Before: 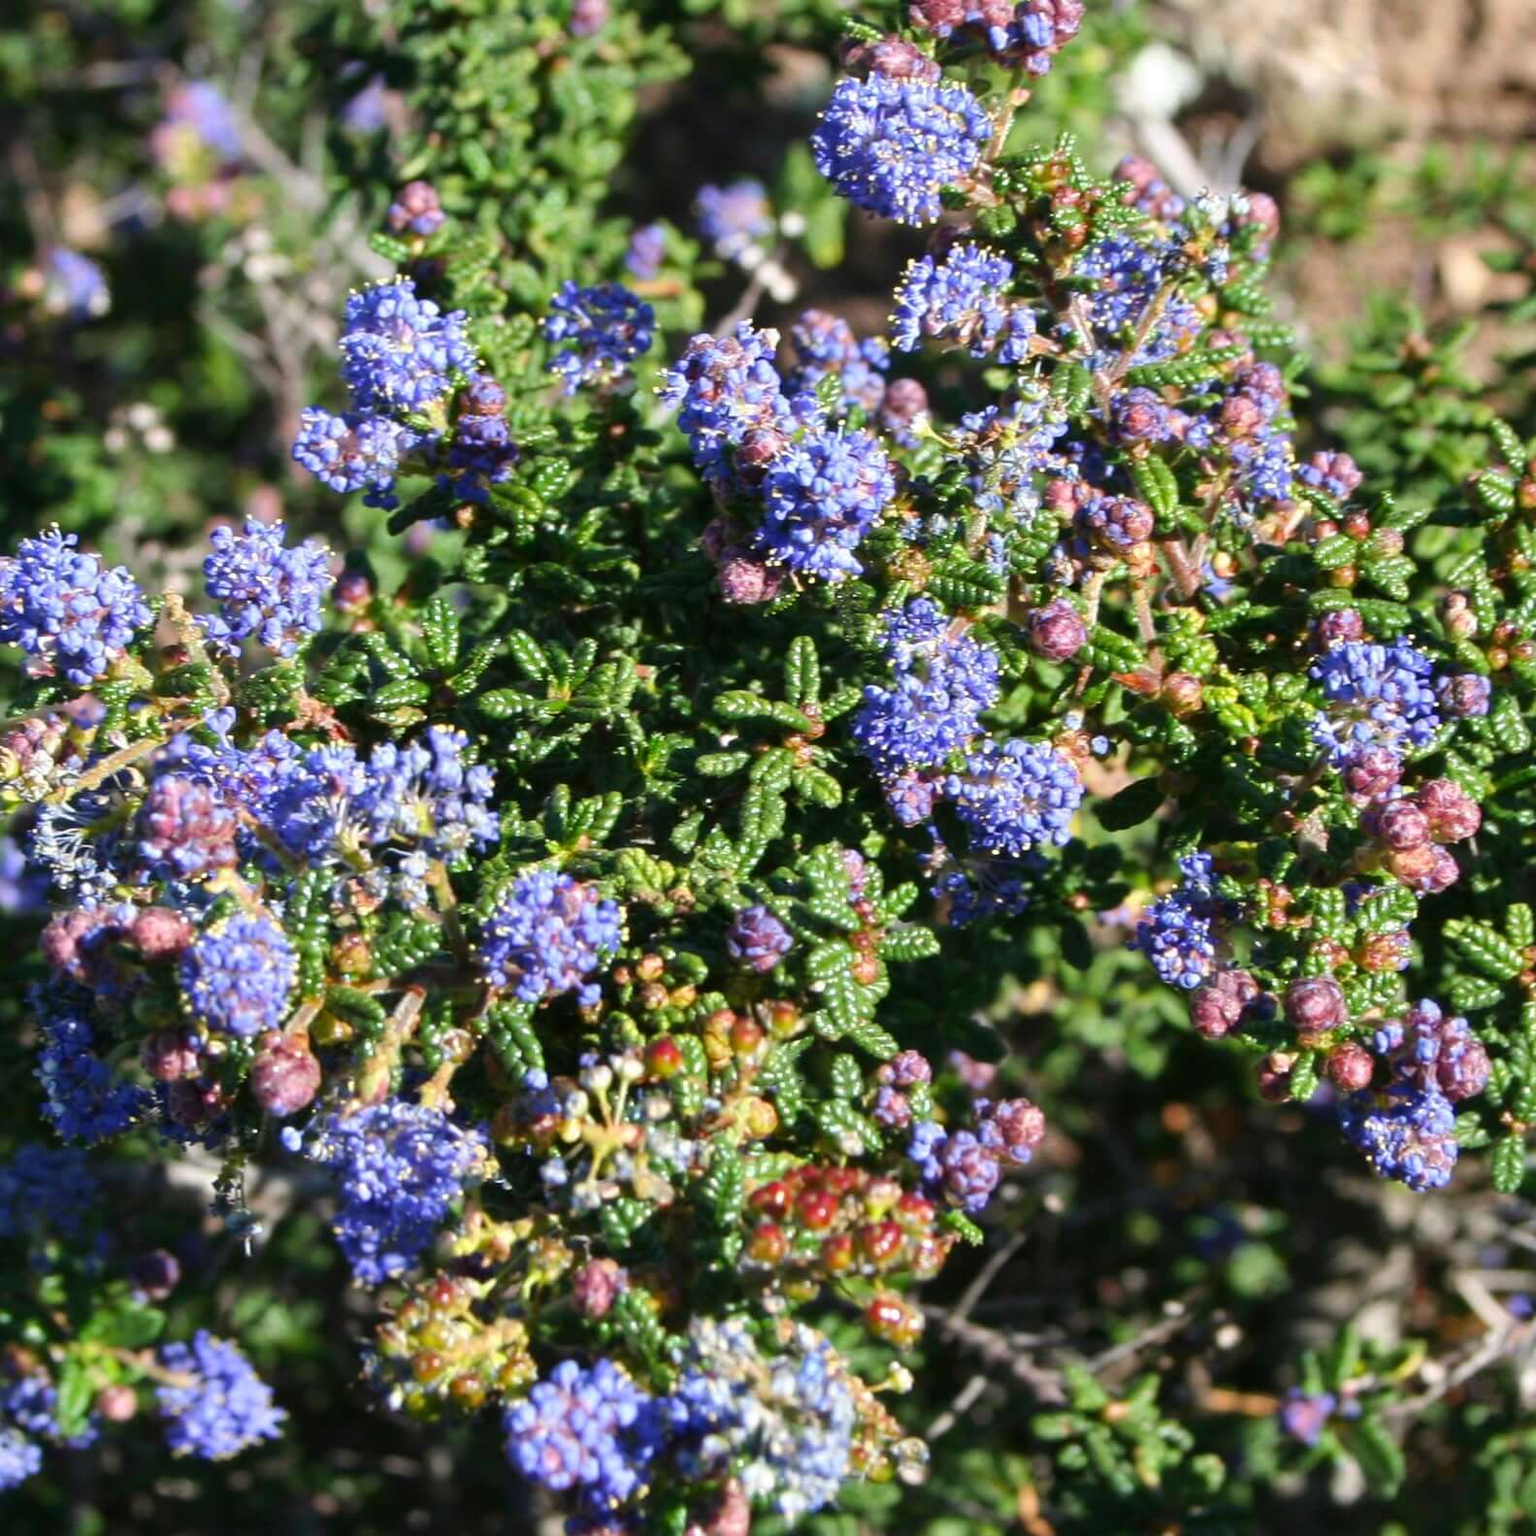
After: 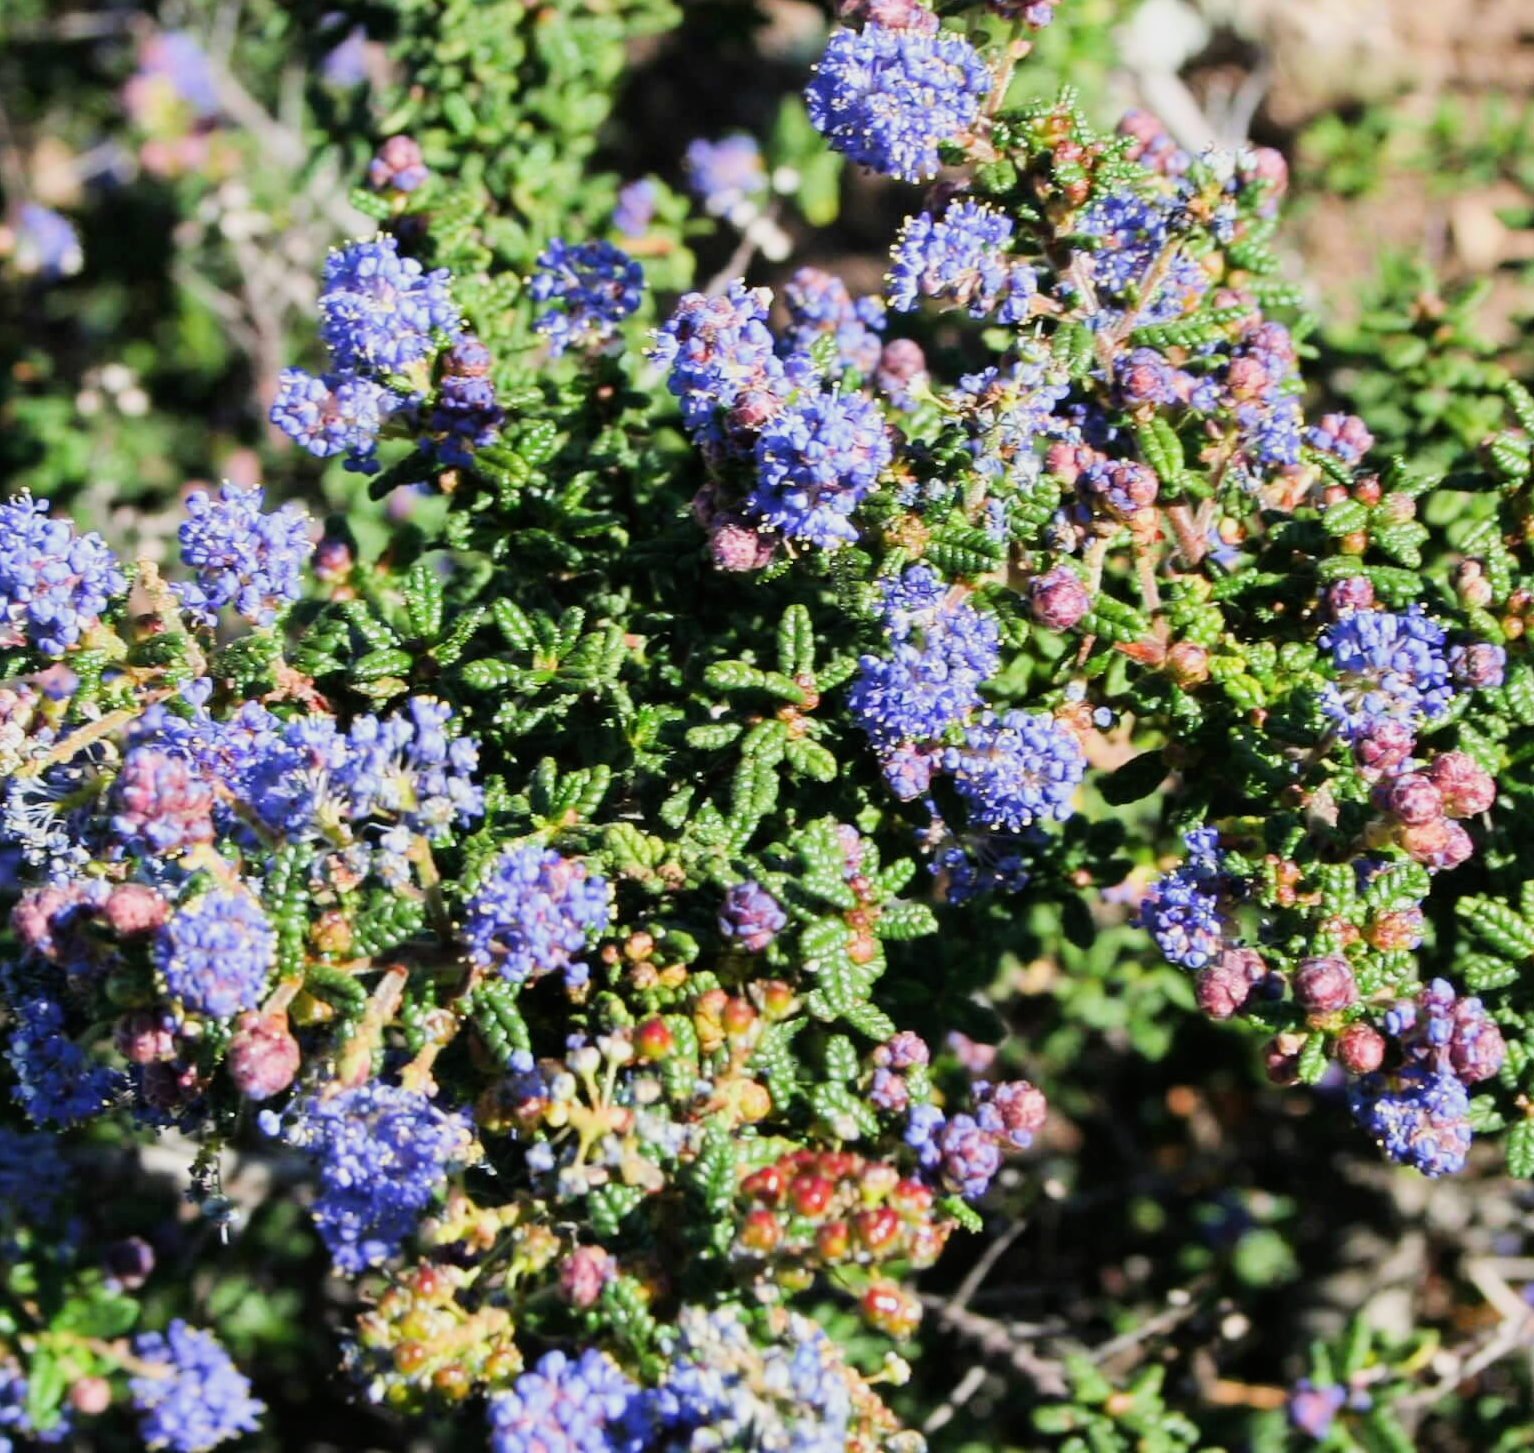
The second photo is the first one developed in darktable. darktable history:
filmic rgb: black relative exposure -7.65 EV, white relative exposure 4.56 EV, hardness 3.61, contrast 1.106
crop: left 1.964%, top 3.251%, right 1.122%, bottom 4.933%
contrast brightness saturation: contrast 0.07
exposure: black level correction -0.002, exposure 0.54 EV, compensate highlight preservation false
